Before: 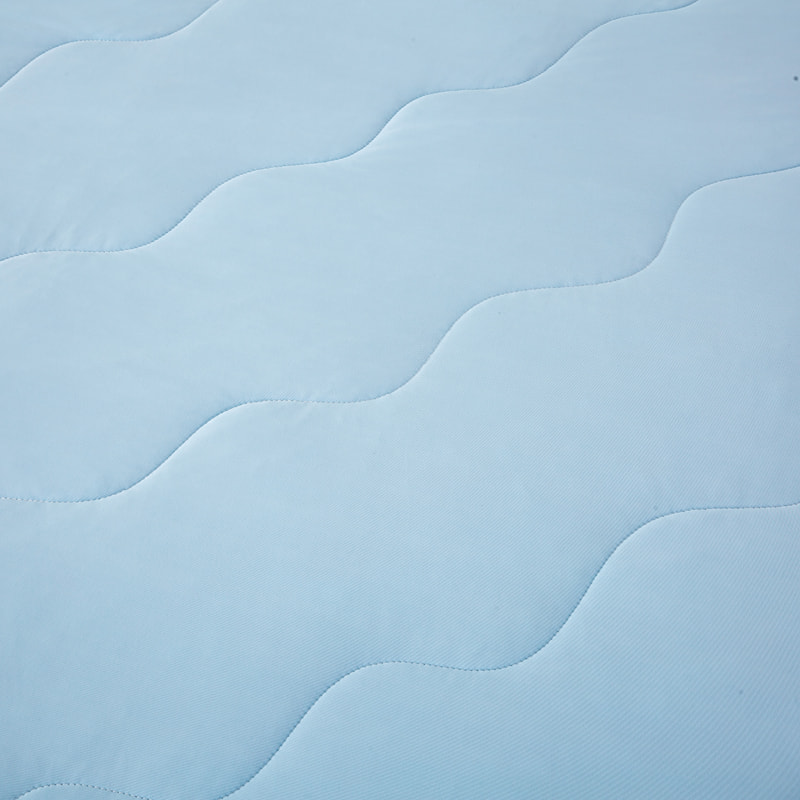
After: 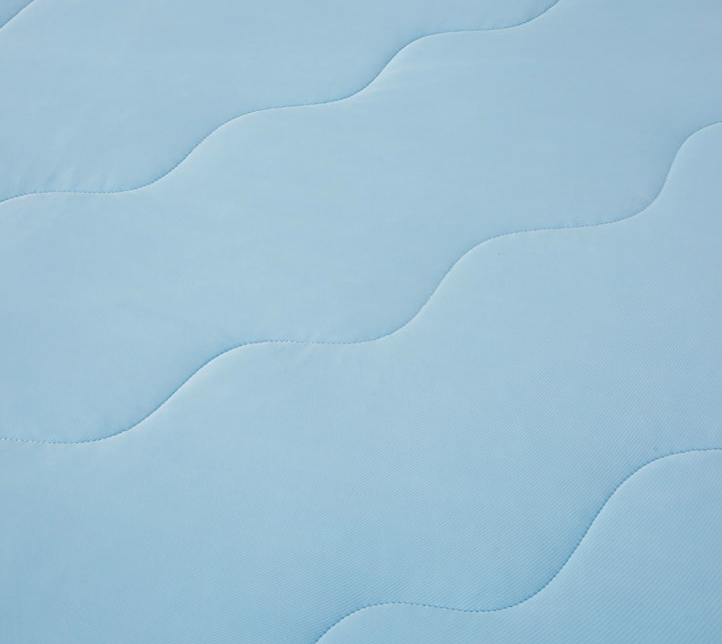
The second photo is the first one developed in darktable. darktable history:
color balance rgb: global offset › luminance -0.346%, global offset › chroma 0.109%, global offset › hue 165.55°, perceptual saturation grading › global saturation 19.643%, contrast -10.459%
color correction: highlights b* 0.004
crop: top 7.452%, right 9.705%, bottom 11.953%
